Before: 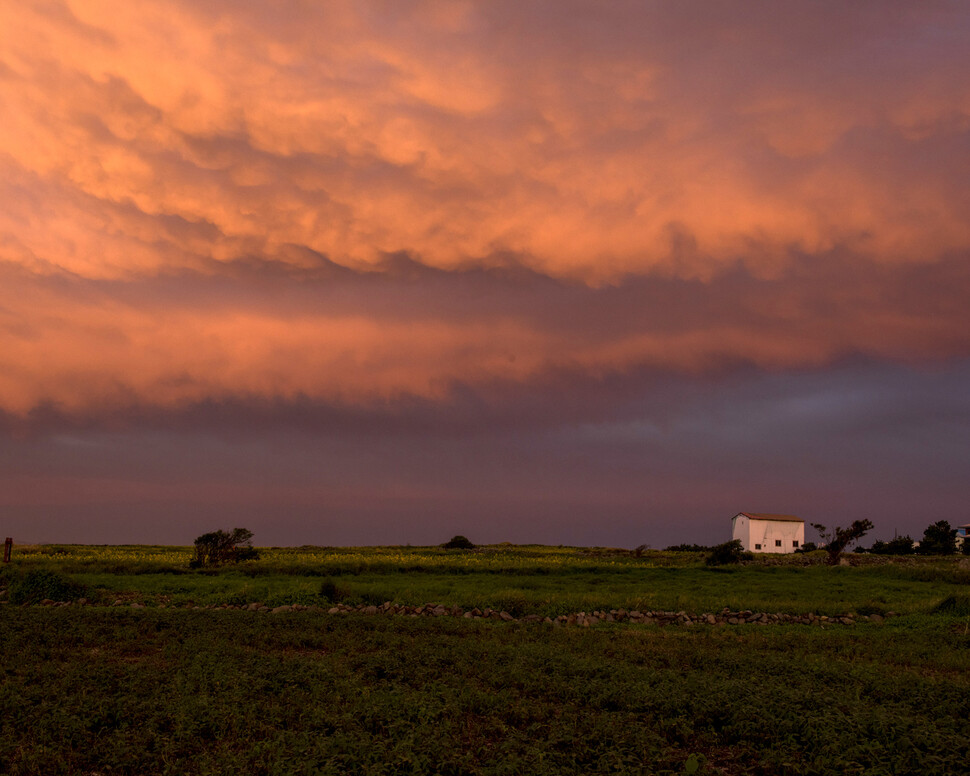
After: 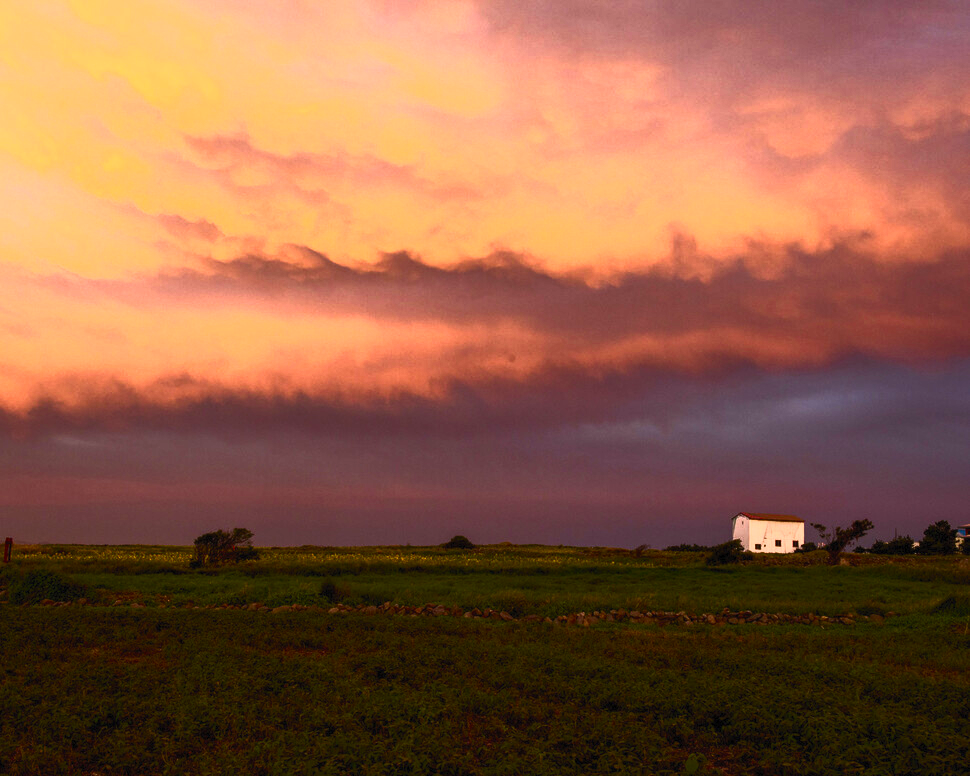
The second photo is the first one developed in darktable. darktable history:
contrast brightness saturation: contrast 0.83, brightness 0.59, saturation 0.59
white balance: red 0.978, blue 0.999
